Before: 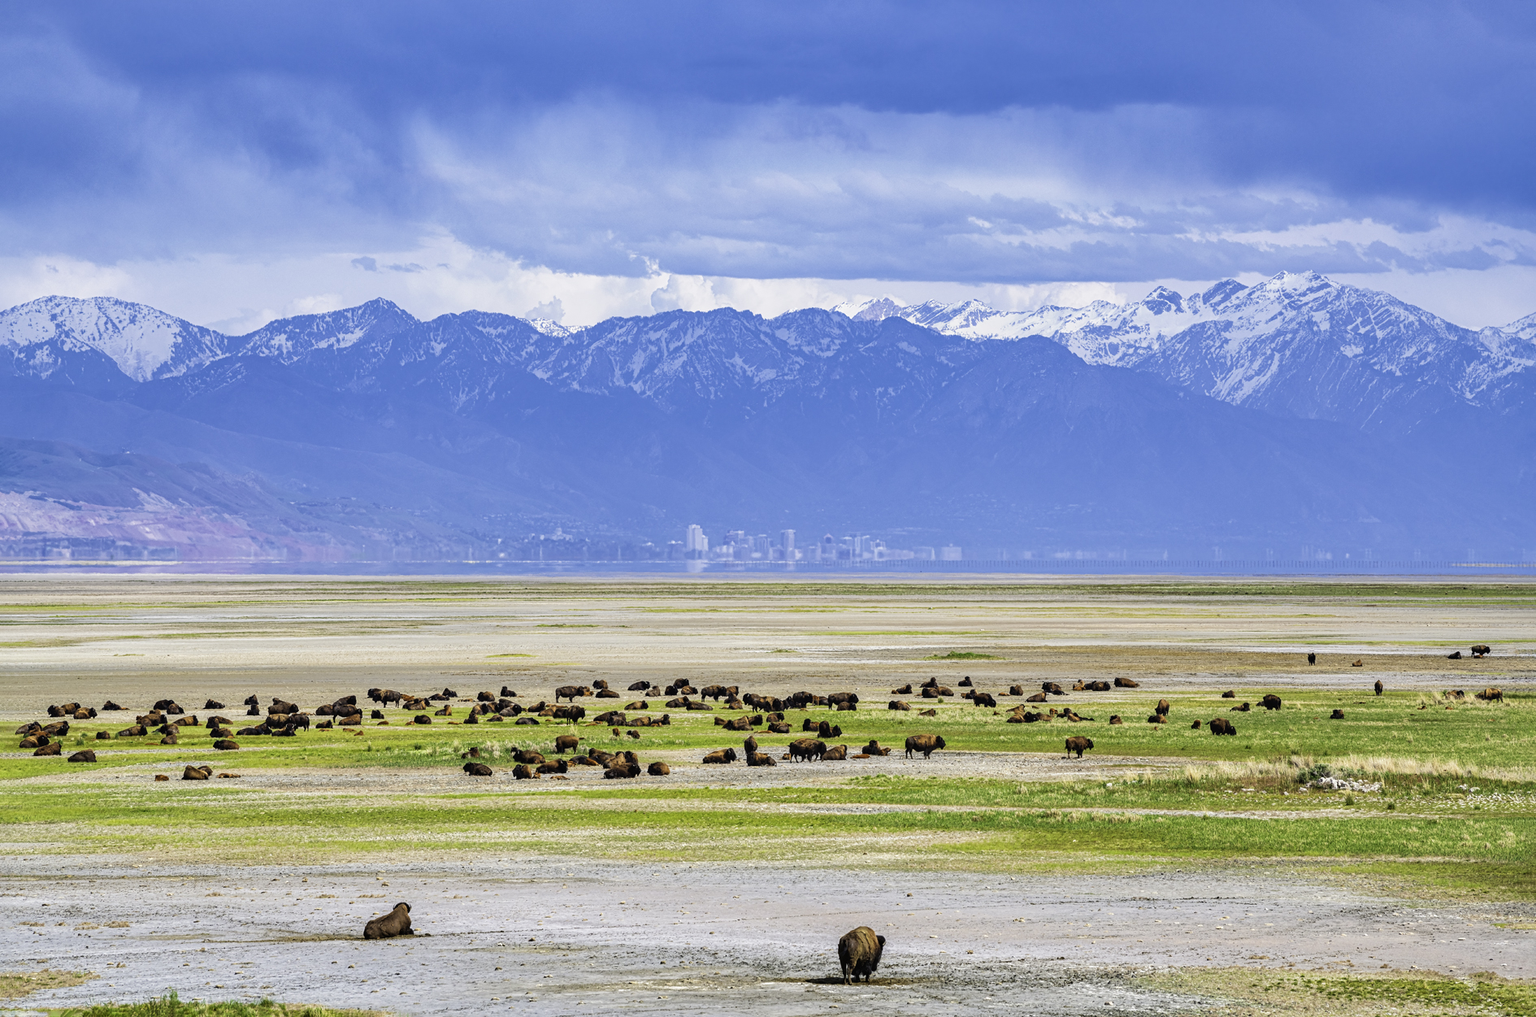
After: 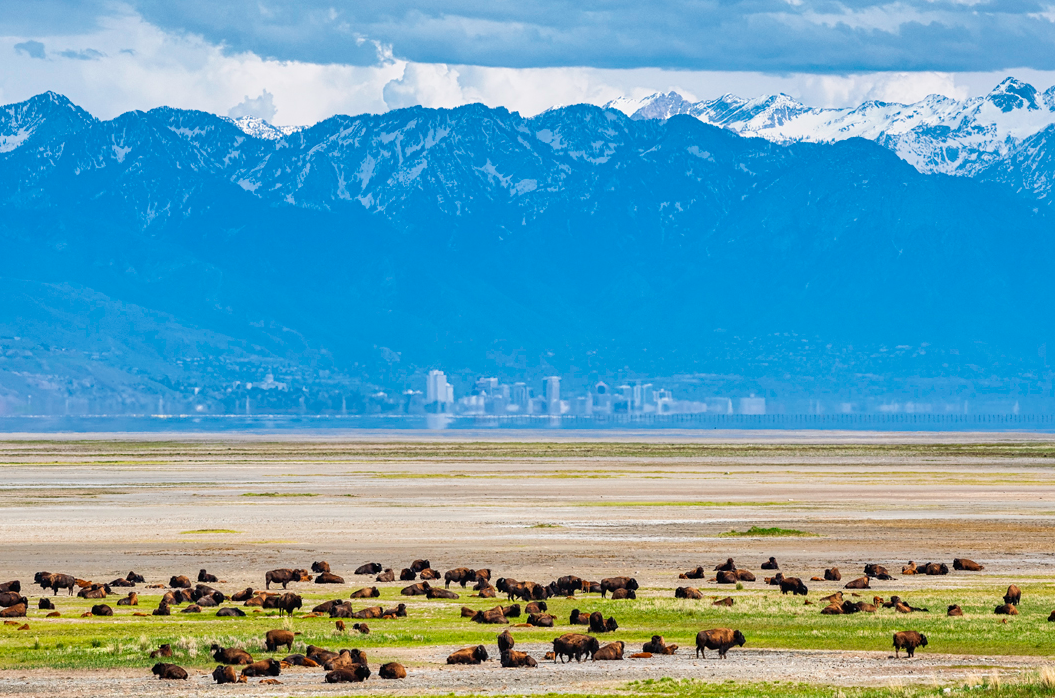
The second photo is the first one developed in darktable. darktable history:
crop and rotate: left 22.13%, top 22.054%, right 22.026%, bottom 22.102%
shadows and highlights: highlights color adjustment 0%, soften with gaussian
